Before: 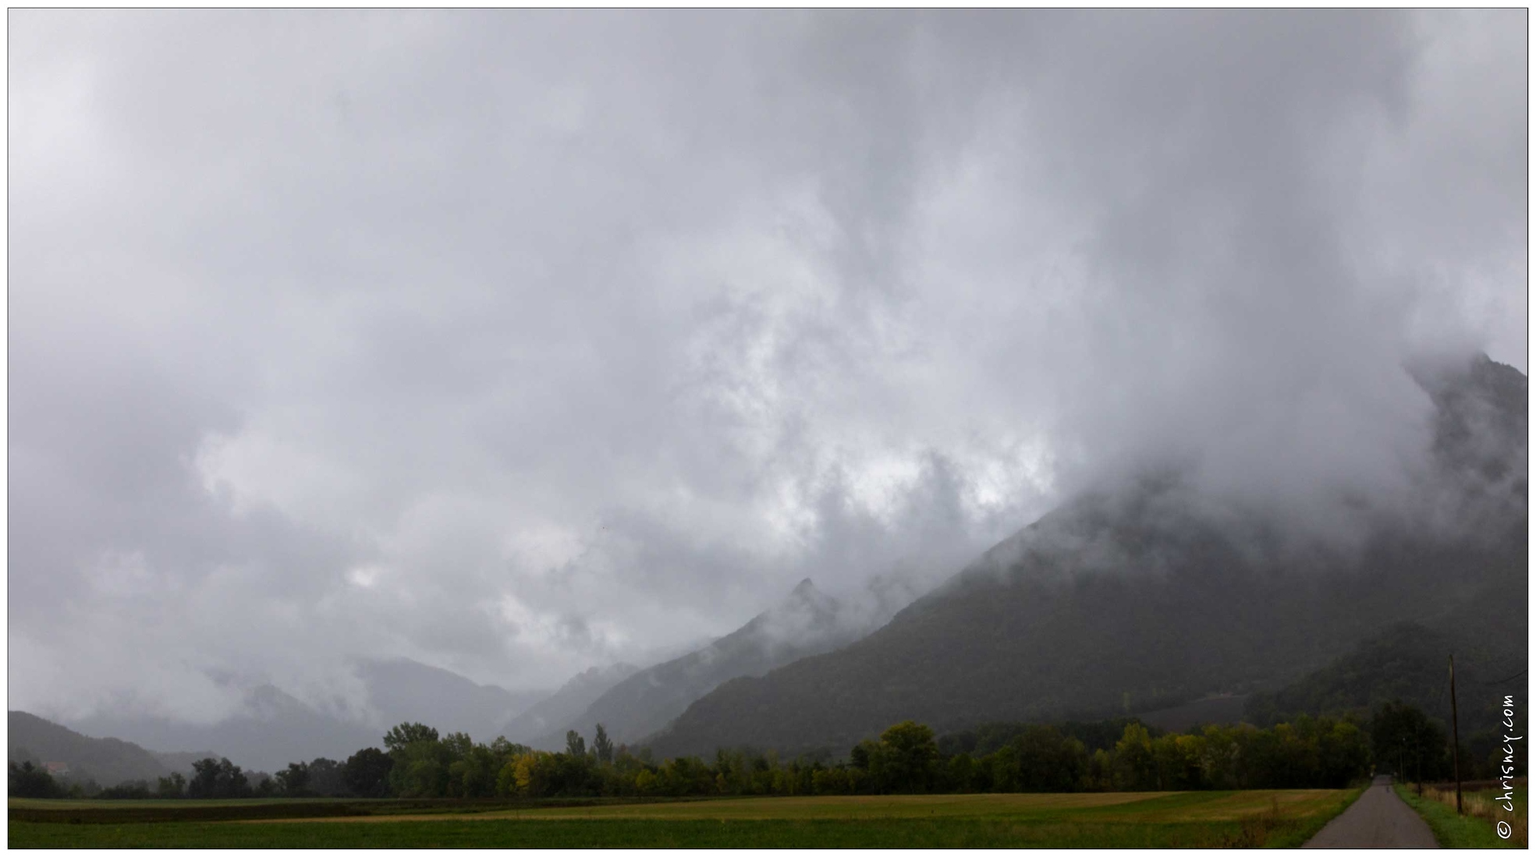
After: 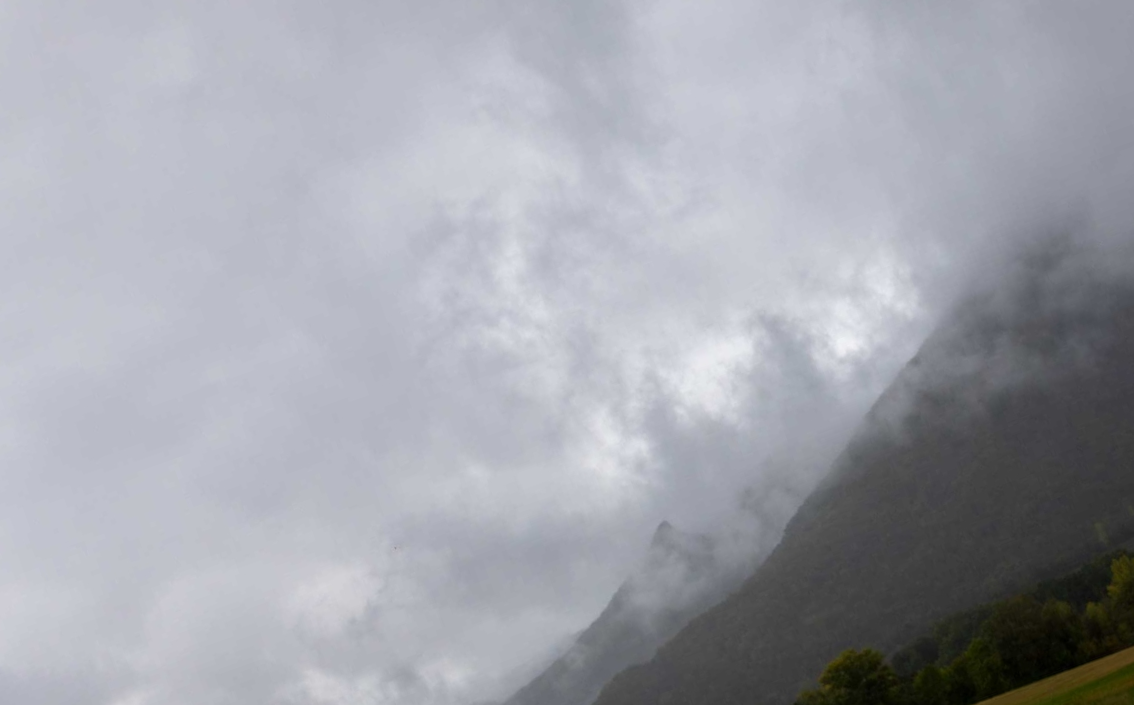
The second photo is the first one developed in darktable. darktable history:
crop and rotate: angle 19.52°, left 6.869%, right 4.295%, bottom 1.116%
